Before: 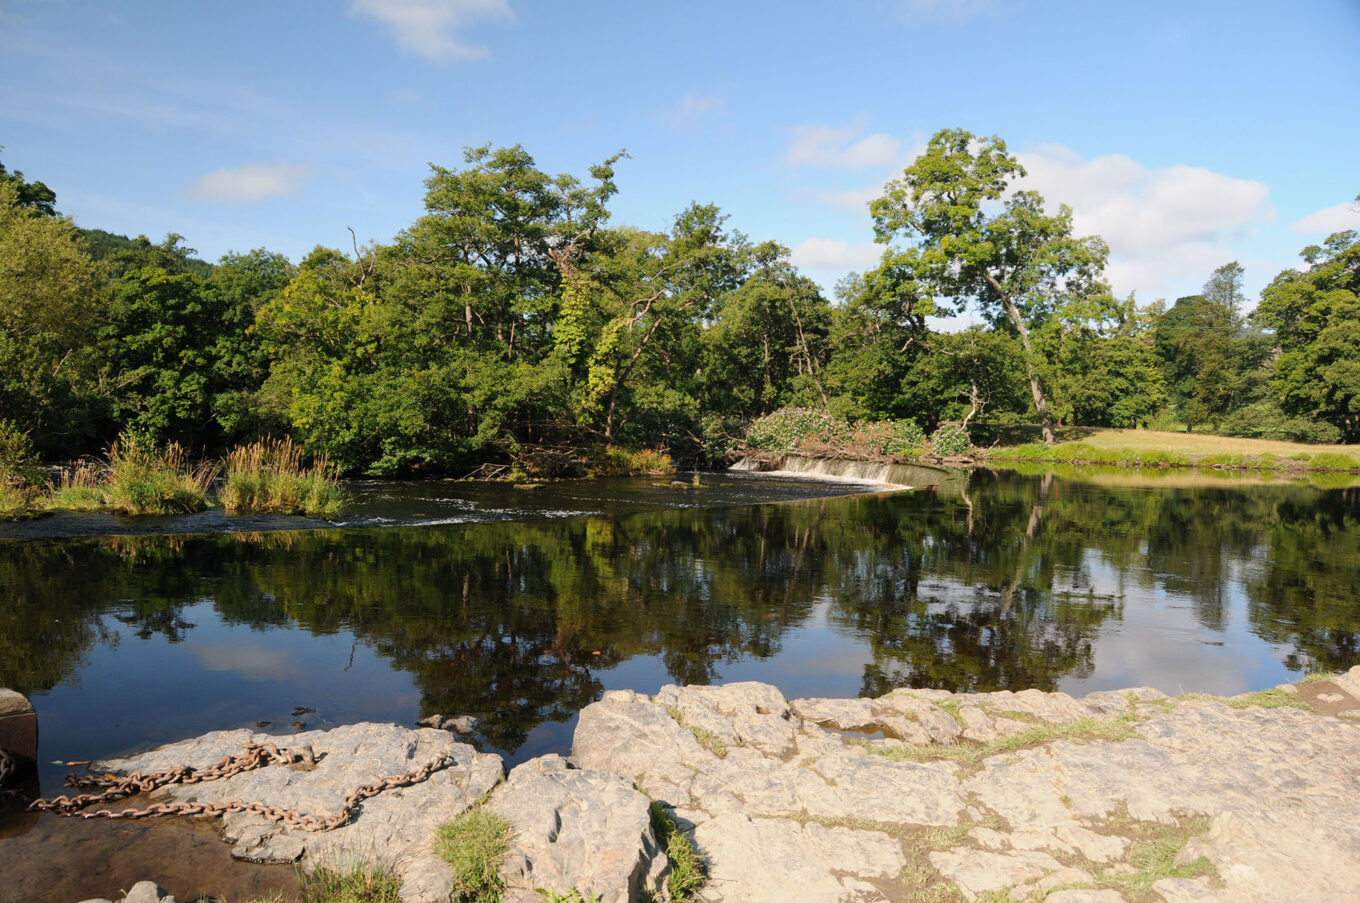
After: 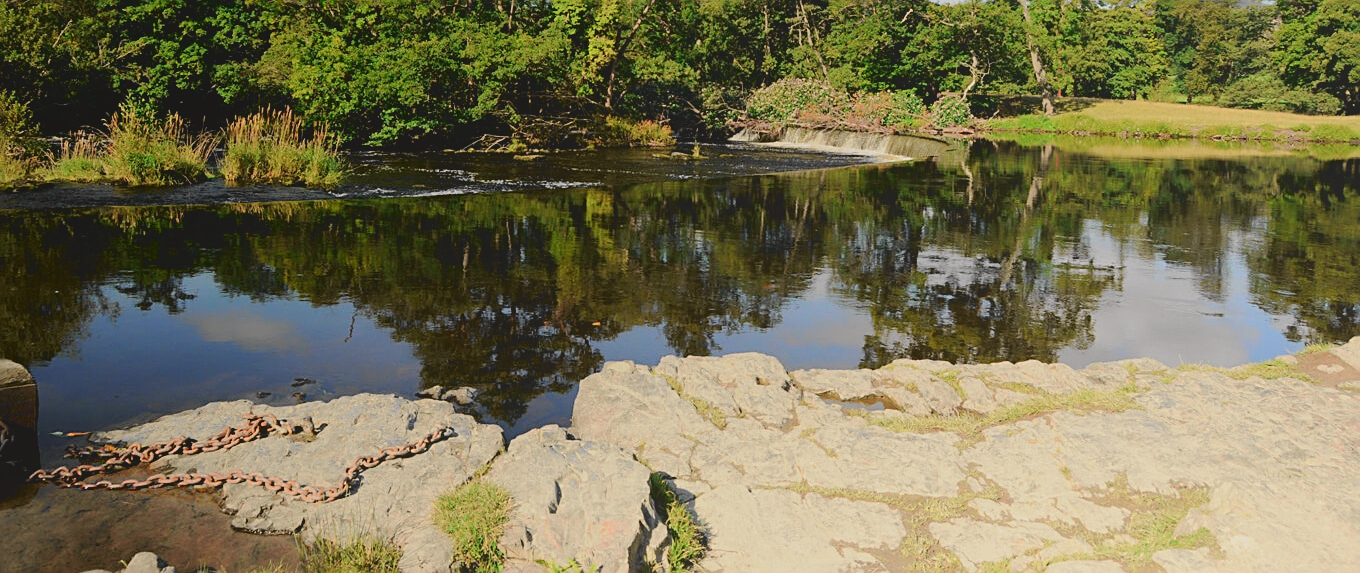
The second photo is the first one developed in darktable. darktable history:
contrast equalizer: octaves 7, y [[0.6 ×6], [0.55 ×6], [0 ×6], [0 ×6], [0 ×6]], mix 0.2
color zones: curves: ch1 [(0, 0.469) (0.01, 0.469) (0.12, 0.446) (0.248, 0.469) (0.5, 0.5) (0.748, 0.5) (0.99, 0.469) (1, 0.469)]
local contrast: detail 70%
tone curve: curves: ch0 [(0, 0.019) (0.066, 0.043) (0.189, 0.182) (0.368, 0.407) (0.501, 0.564) (0.677, 0.729) (0.851, 0.861) (0.997, 0.959)]; ch1 [(0, 0) (0.187, 0.121) (0.388, 0.346) (0.437, 0.409) (0.474, 0.472) (0.499, 0.501) (0.514, 0.507) (0.548, 0.557) (0.653, 0.663) (0.812, 0.856) (1, 1)]; ch2 [(0, 0) (0.246, 0.214) (0.421, 0.427) (0.459, 0.484) (0.5, 0.504) (0.518, 0.516) (0.529, 0.548) (0.56, 0.576) (0.607, 0.63) (0.744, 0.734) (0.867, 0.821) (0.993, 0.889)], color space Lab, independent channels, preserve colors none
sharpen: on, module defaults
crop and rotate: top 36.435%
